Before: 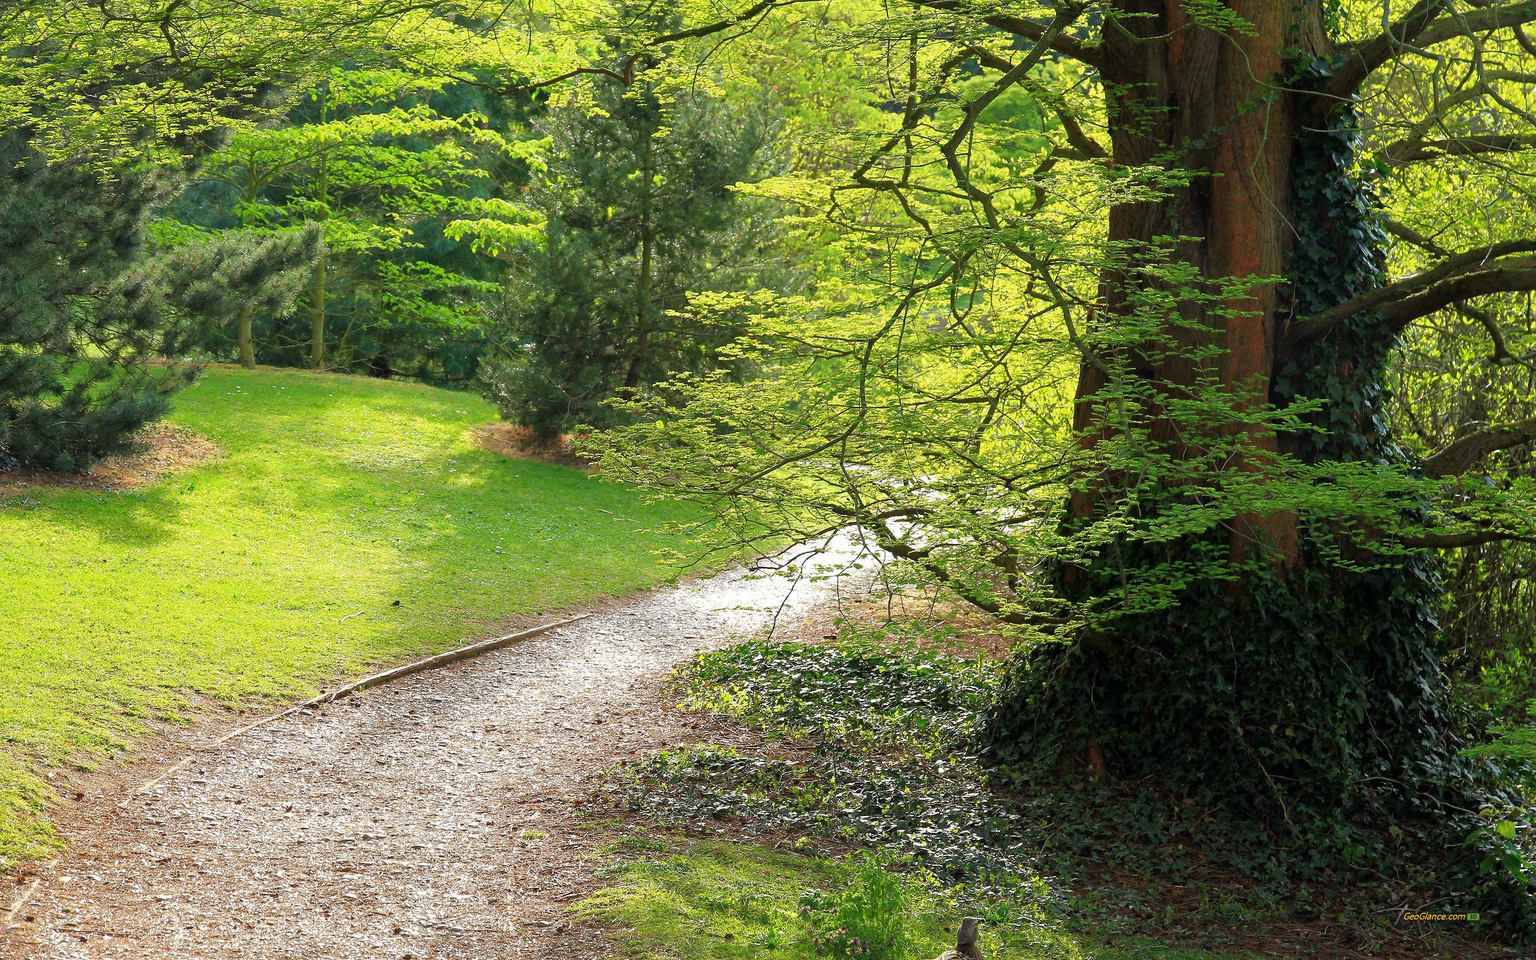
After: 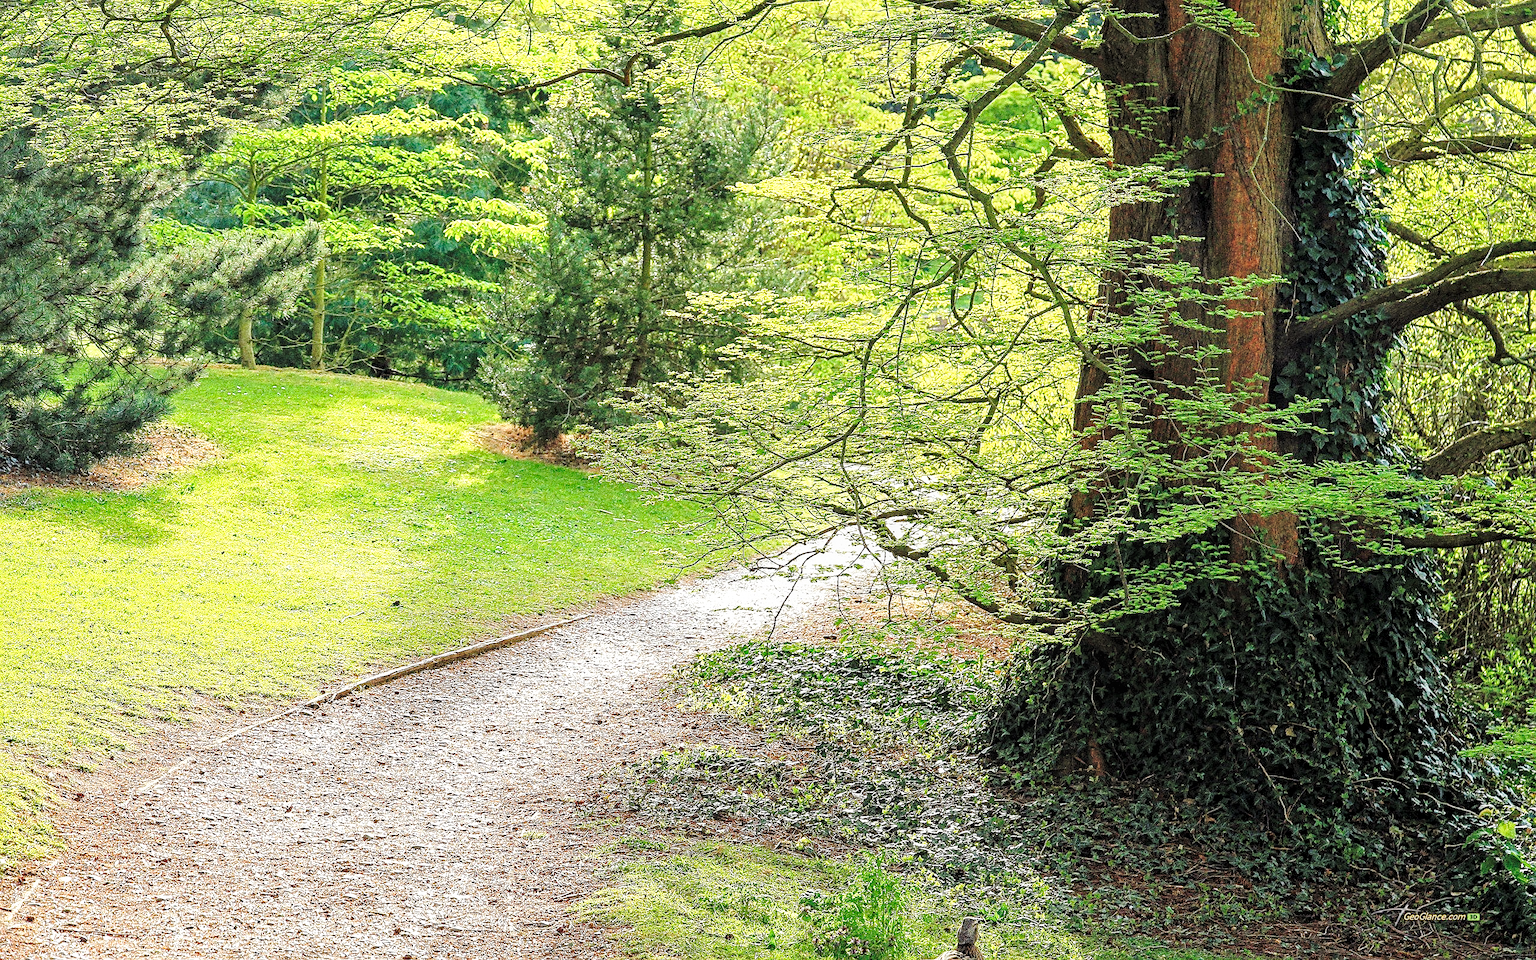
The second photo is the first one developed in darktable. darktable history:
contrast brightness saturation: brightness 0.15
contrast equalizer: octaves 7, y [[0.509, 0.514, 0.523, 0.542, 0.578, 0.603], [0.5 ×6], [0.509, 0.514, 0.523, 0.542, 0.578, 0.603], [0.001, 0.002, 0.003, 0.005, 0.01, 0.013], [0.001, 0.002, 0.003, 0.005, 0.01, 0.013]]
grain: coarseness 11.82 ISO, strength 36.67%, mid-tones bias 74.17%
sharpen: on, module defaults
base curve: curves: ch0 [(0, 0) (0.028, 0.03) (0.121, 0.232) (0.46, 0.748) (0.859, 0.968) (1, 1)], preserve colors none
local contrast: on, module defaults
